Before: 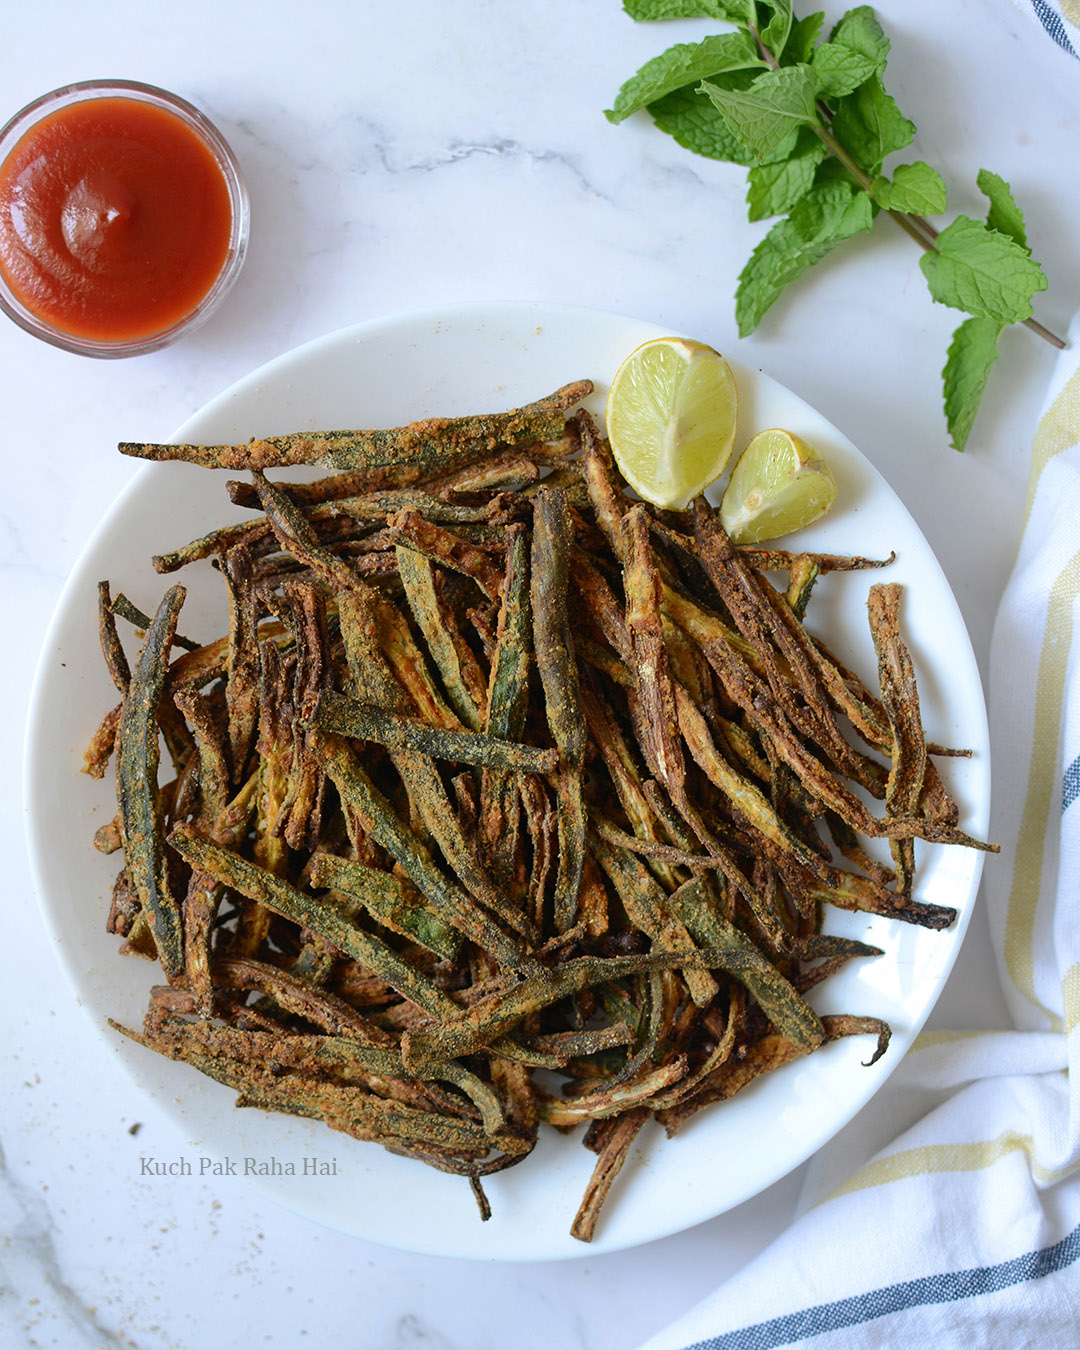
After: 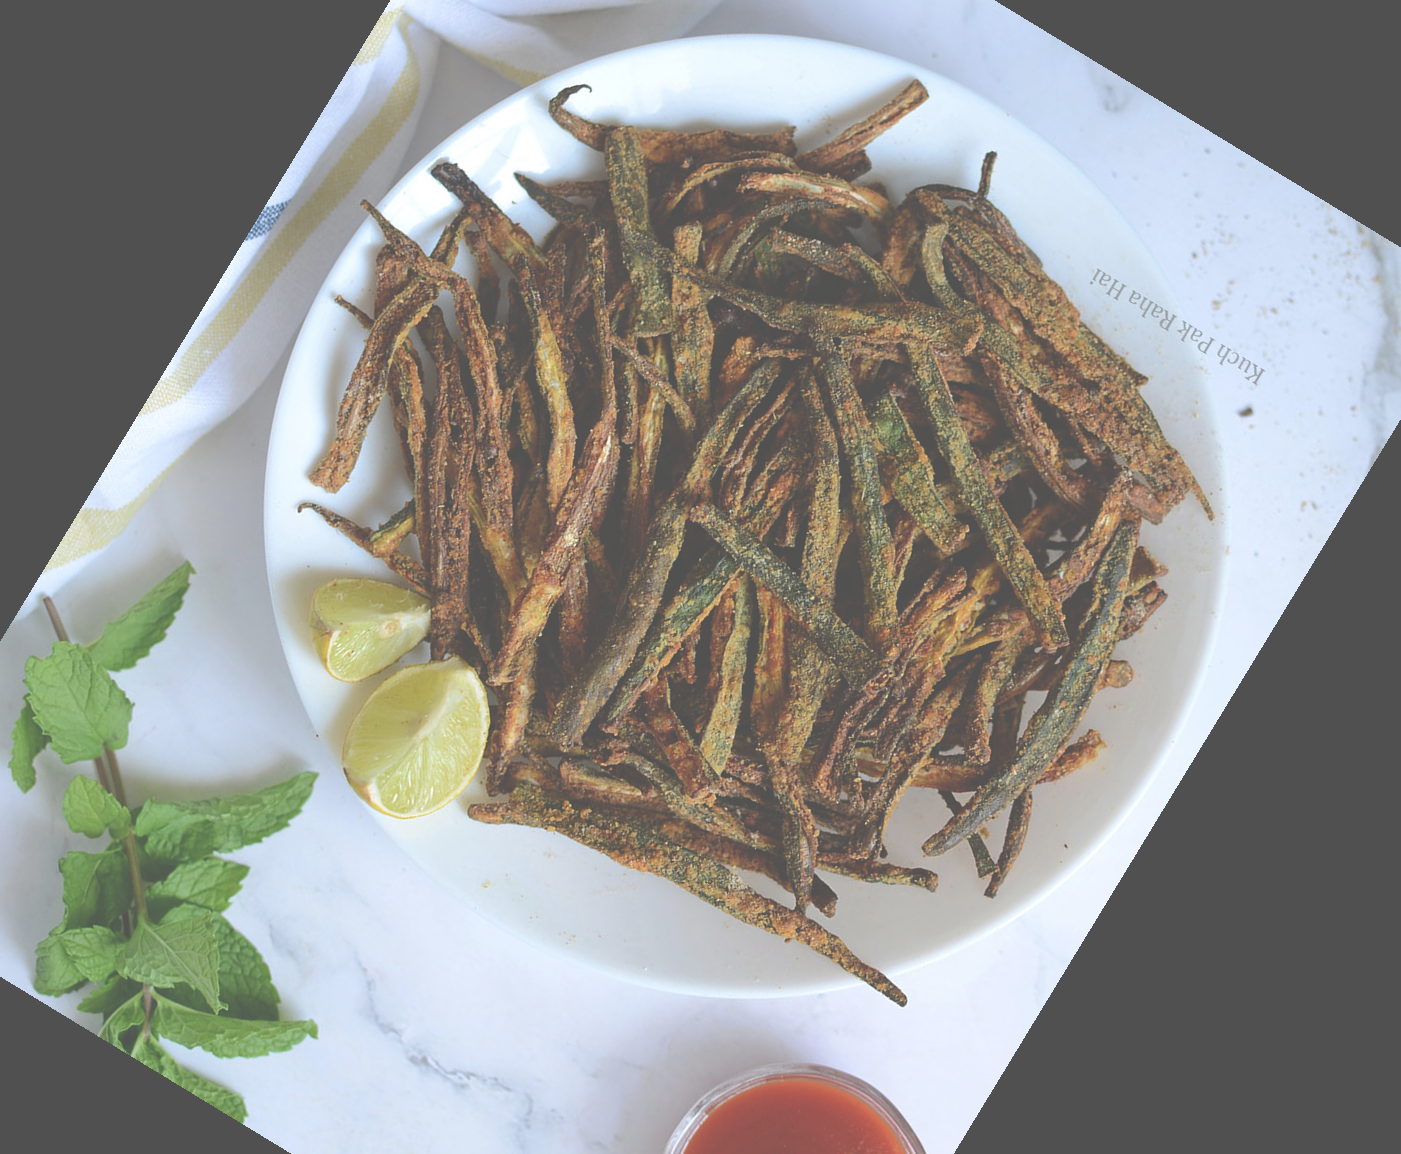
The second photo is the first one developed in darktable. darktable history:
exposure: black level correction -0.087, compensate highlight preservation false
crop and rotate: angle 148.68°, left 9.111%, top 15.603%, right 4.588%, bottom 17.041%
